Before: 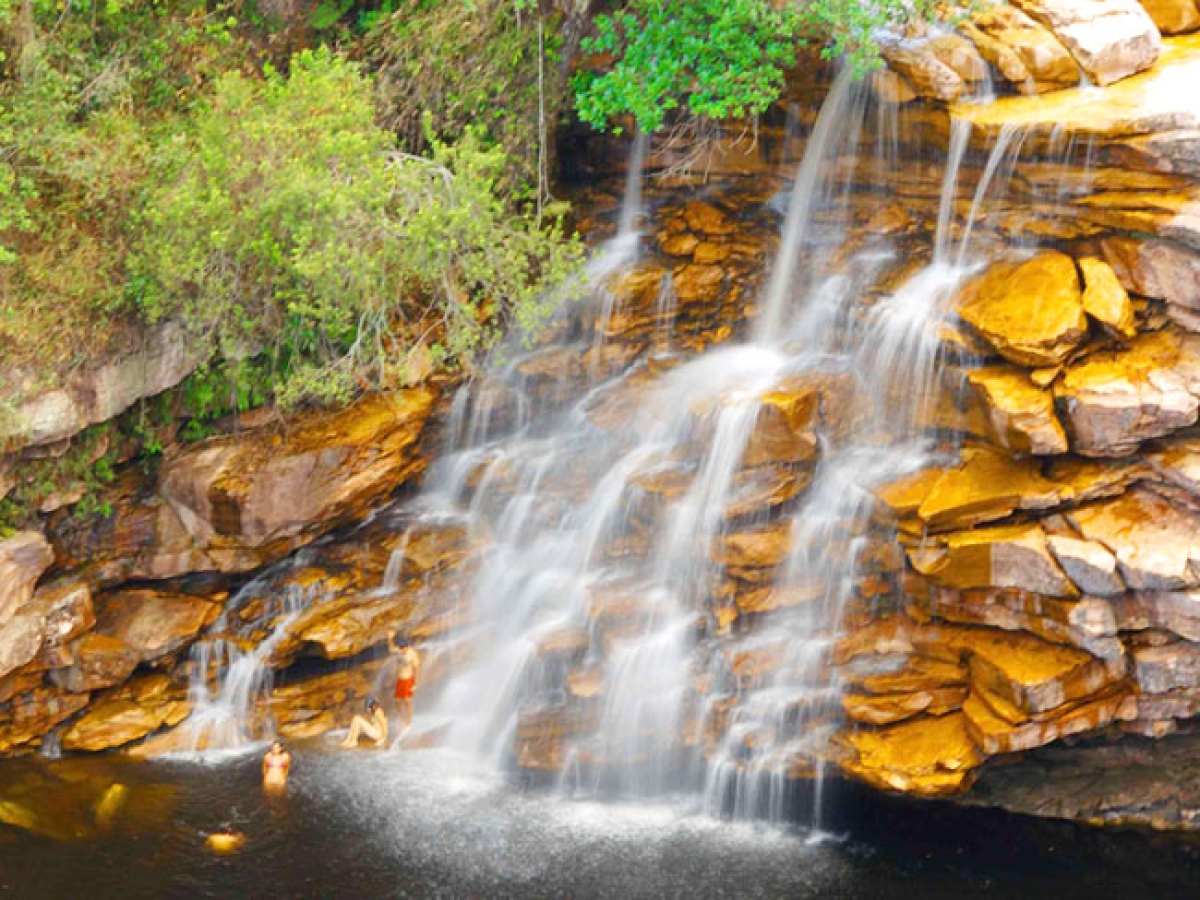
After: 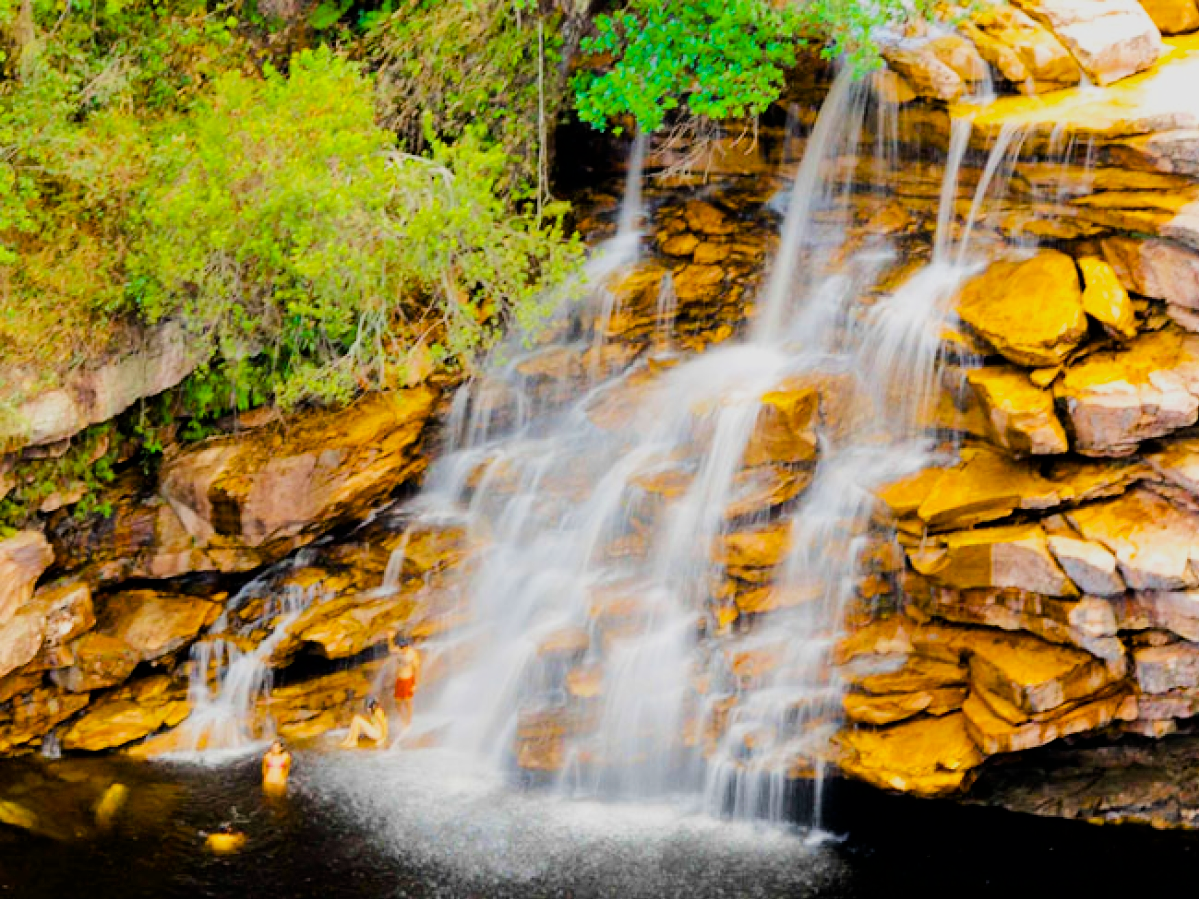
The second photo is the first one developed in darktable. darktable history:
exposure: black level correction 0.009, exposure -0.159 EV, compensate highlight preservation false
white balance: emerald 1
filmic rgb: black relative exposure -5 EV, hardness 2.88, contrast 1.4, highlights saturation mix -30%
color balance rgb: perceptual saturation grading › global saturation 25%, perceptual brilliance grading › mid-tones 10%, perceptual brilliance grading › shadows 15%, global vibrance 20%
